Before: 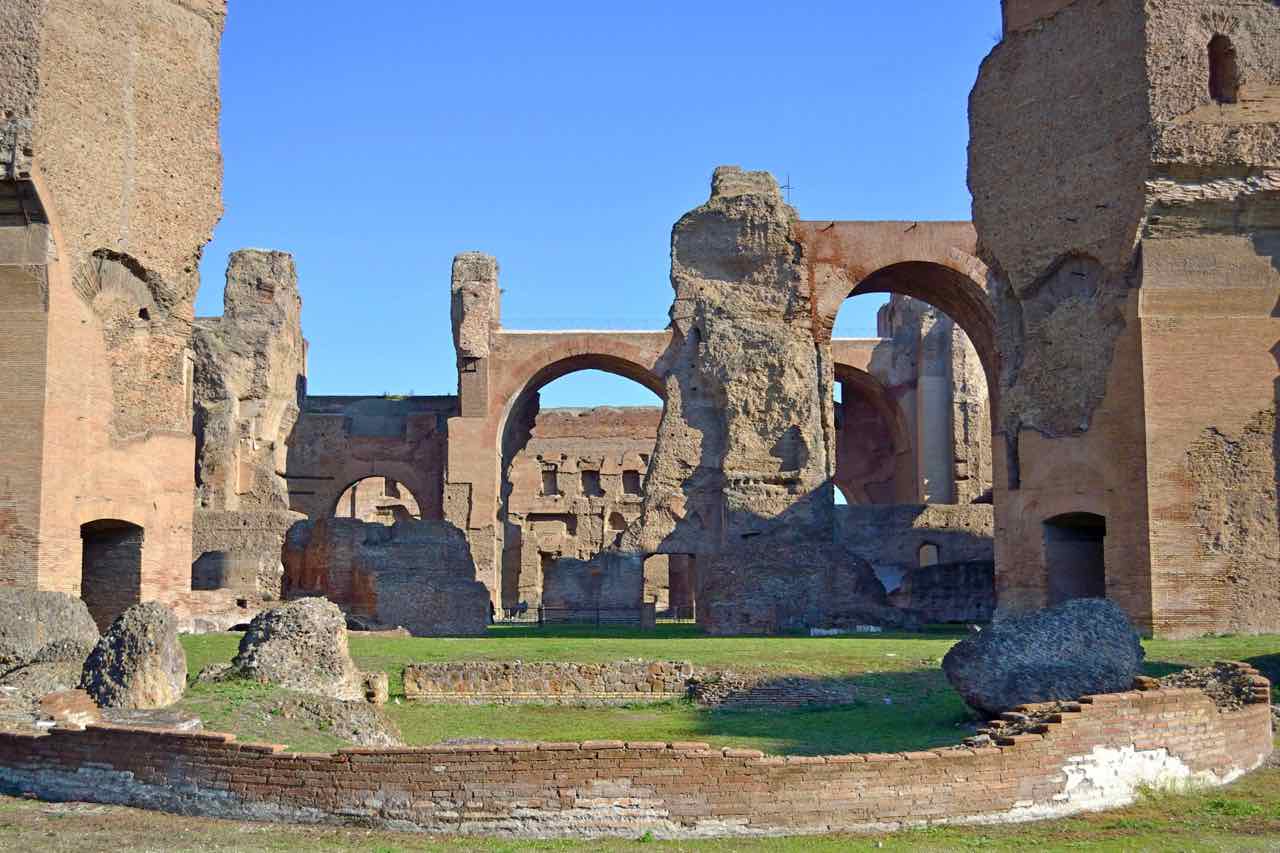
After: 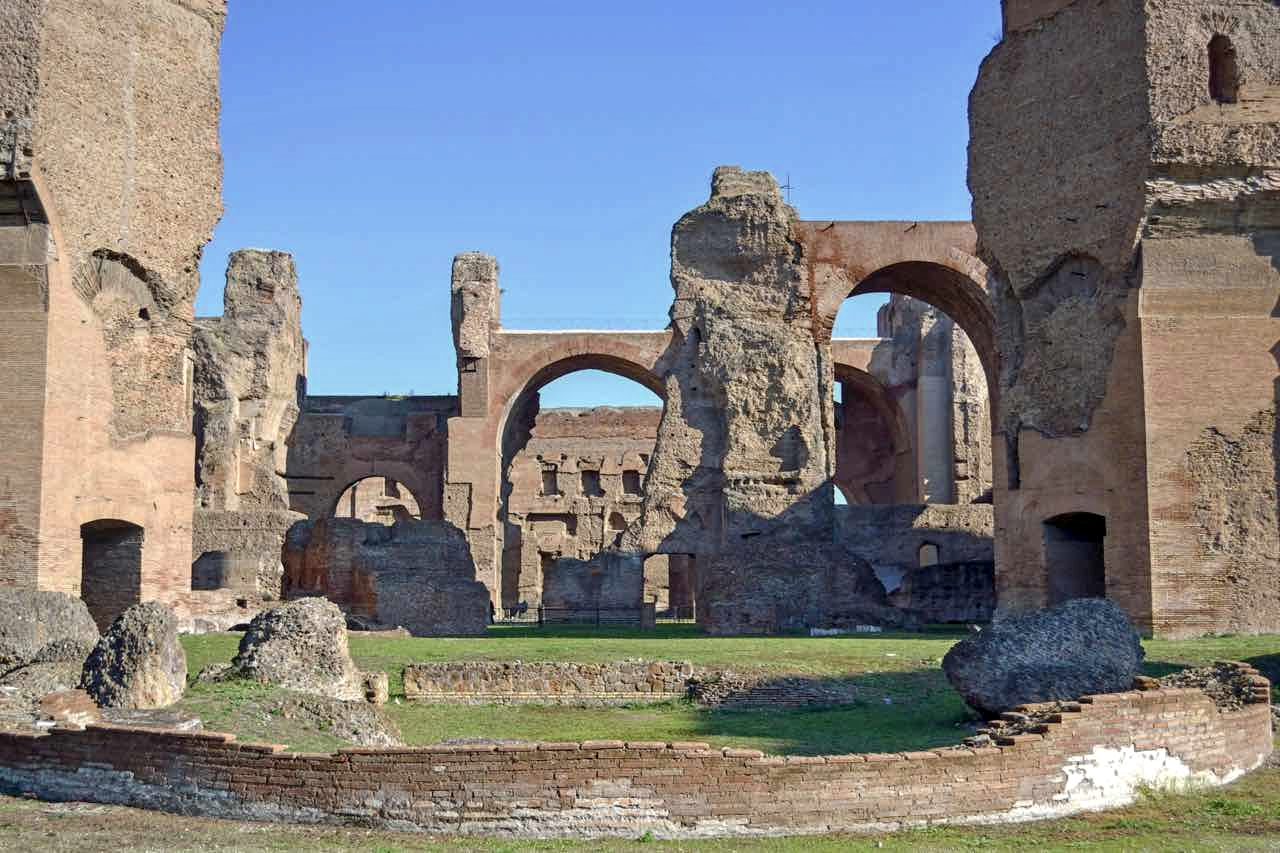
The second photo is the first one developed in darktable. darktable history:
local contrast: on, module defaults
contrast brightness saturation: saturation -0.17
